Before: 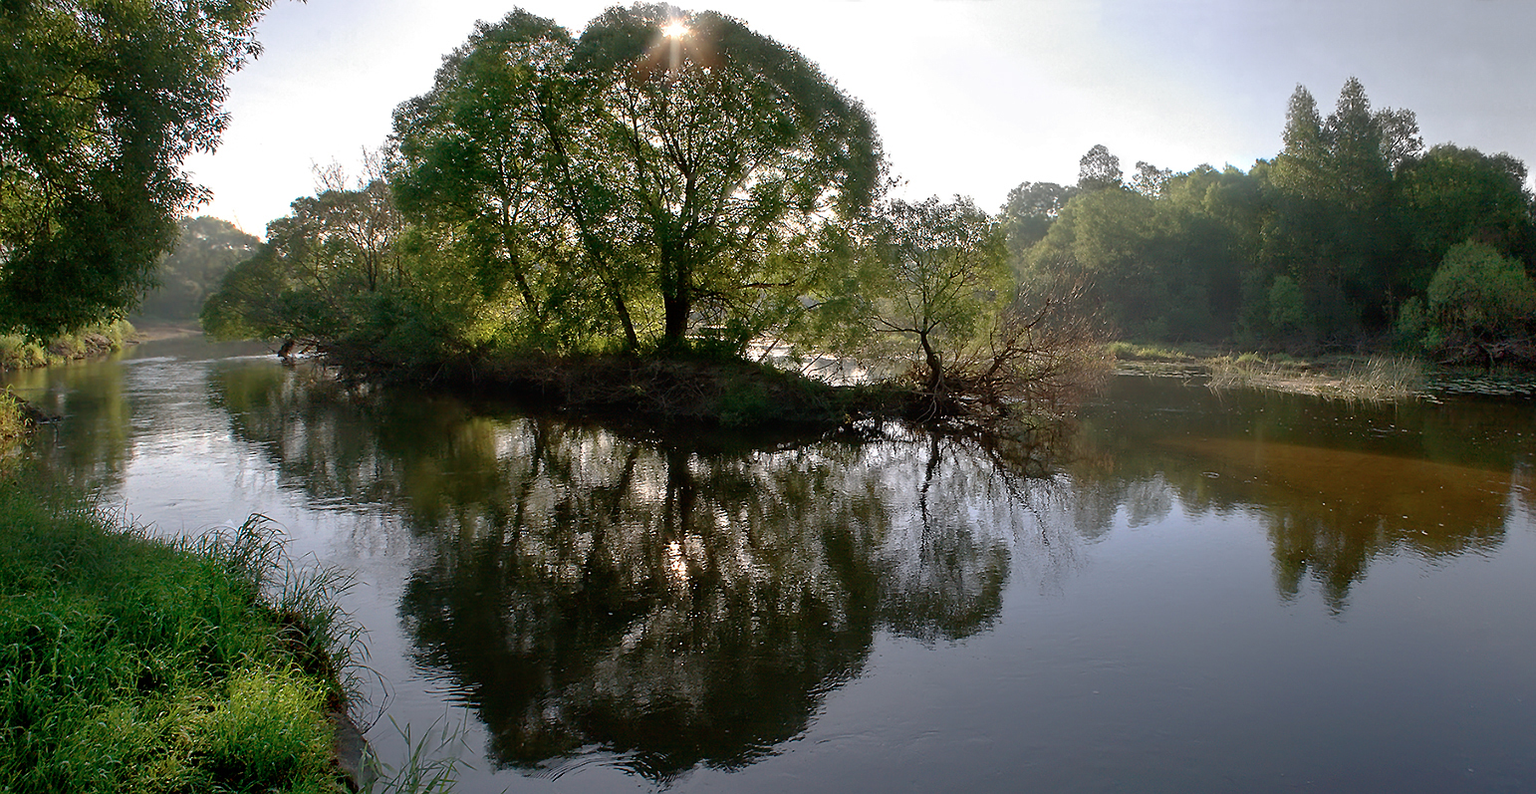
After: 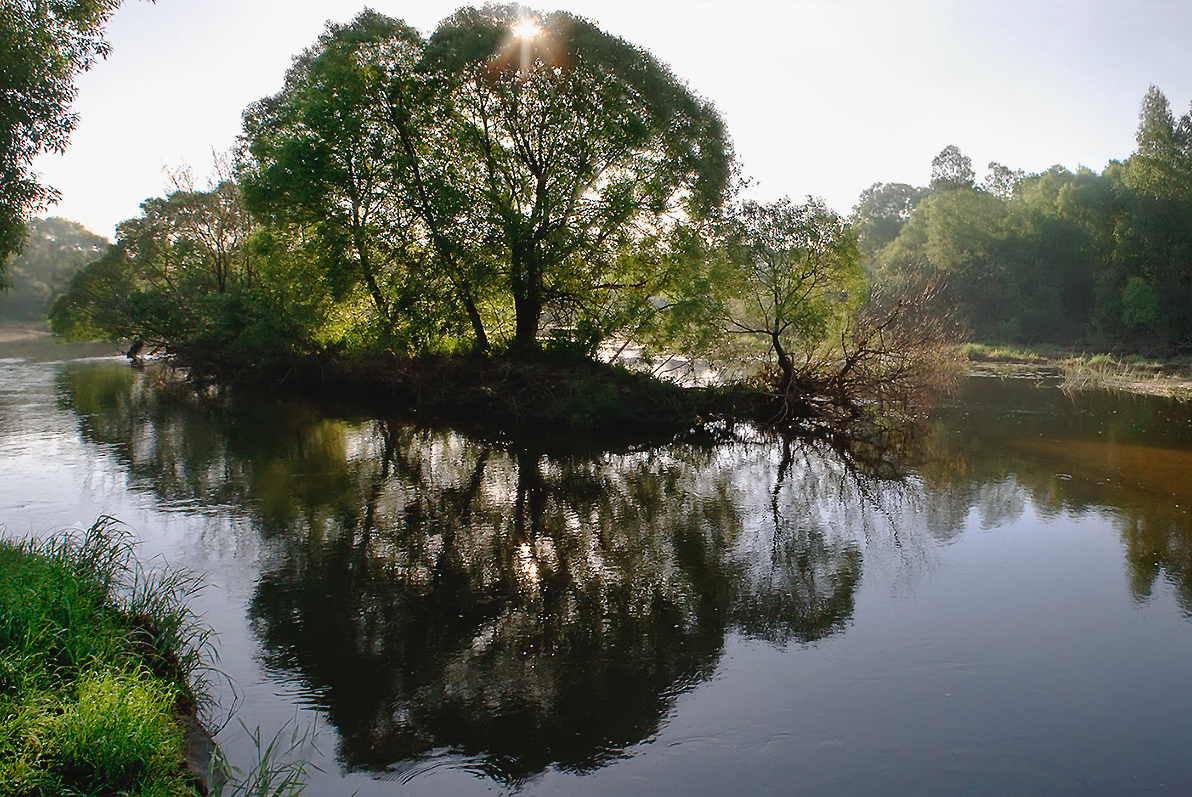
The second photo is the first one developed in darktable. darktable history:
tone curve: curves: ch0 [(0, 0.039) (0.104, 0.103) (0.273, 0.267) (0.448, 0.487) (0.704, 0.761) (0.886, 0.922) (0.994, 0.971)]; ch1 [(0, 0) (0.335, 0.298) (0.446, 0.413) (0.485, 0.487) (0.515, 0.503) (0.566, 0.563) (0.641, 0.655) (1, 1)]; ch2 [(0, 0) (0.314, 0.301) (0.421, 0.411) (0.502, 0.494) (0.528, 0.54) (0.557, 0.559) (0.612, 0.62) (0.722, 0.686) (1, 1)], preserve colors none
crop: left 9.873%, right 12.804%
